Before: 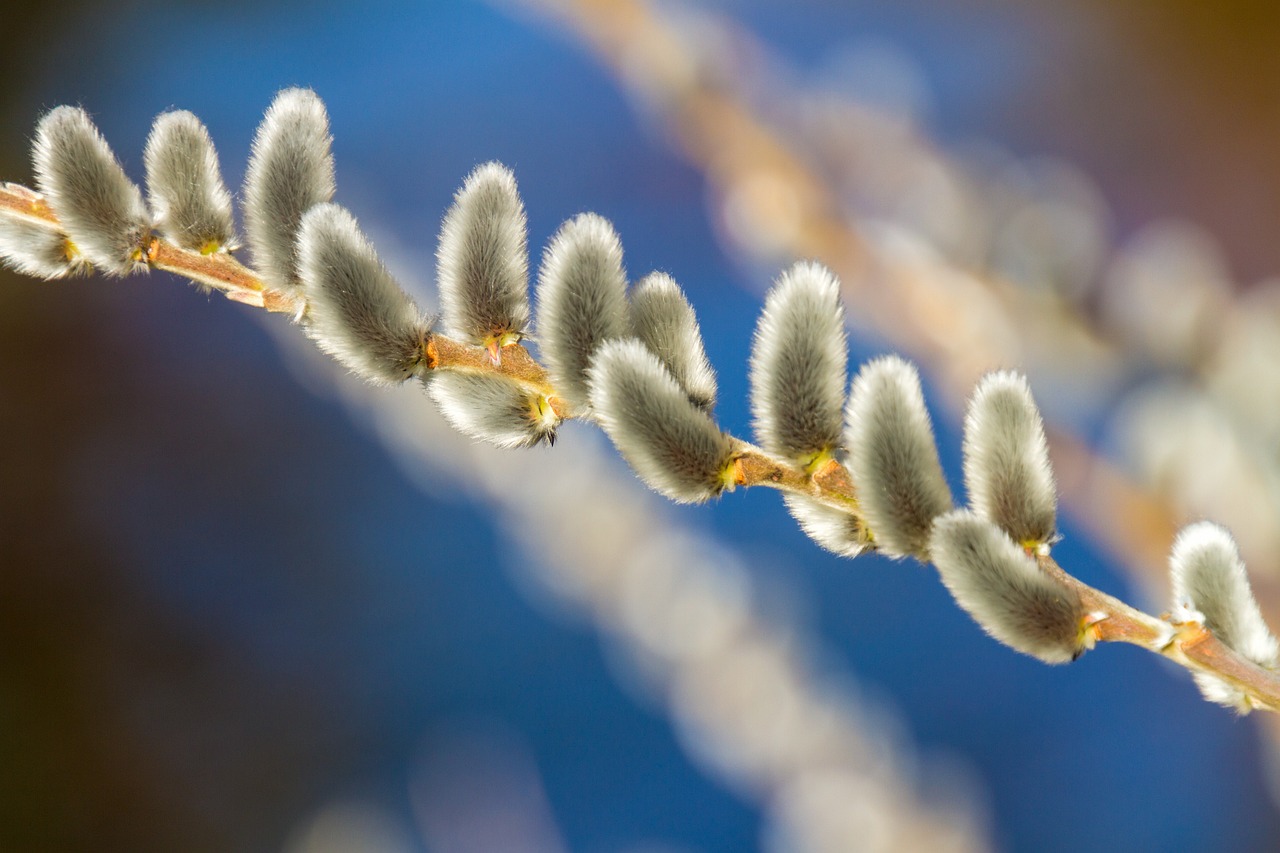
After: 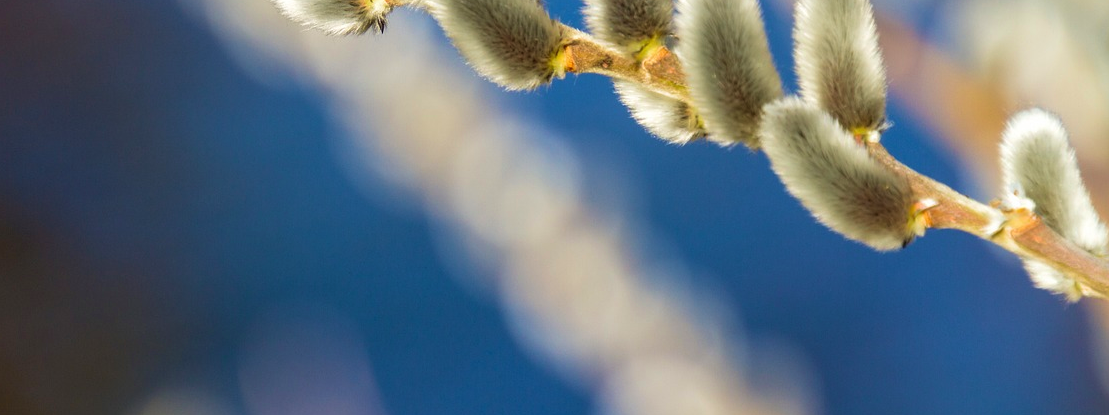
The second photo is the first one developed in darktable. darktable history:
crop and rotate: left 13.297%, top 48.543%, bottom 2.722%
velvia: on, module defaults
